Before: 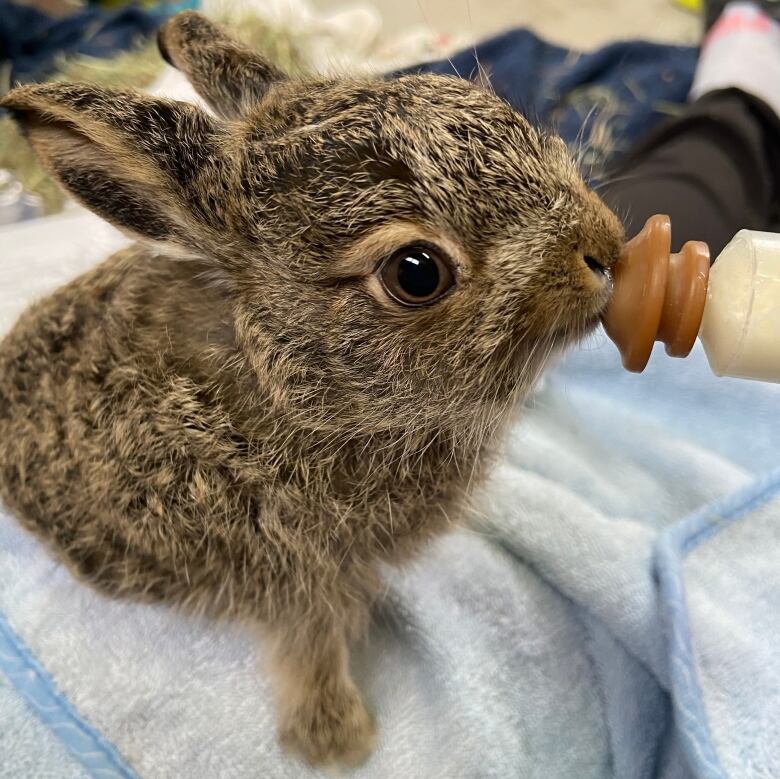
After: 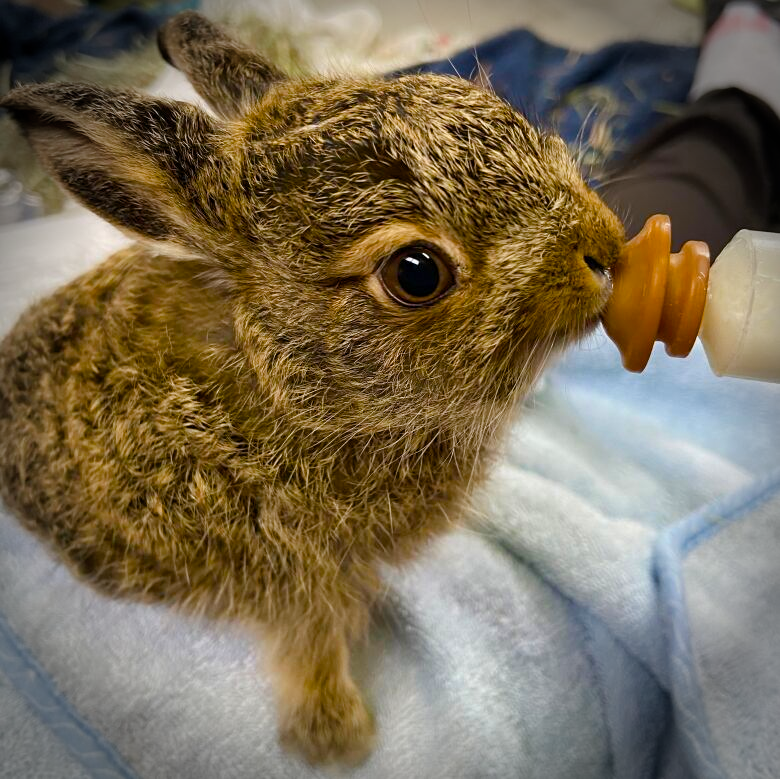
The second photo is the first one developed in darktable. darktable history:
vignetting: fall-off radius 31.48%, brightness -0.69
color balance rgb: perceptual saturation grading › global saturation 40.229%, perceptual saturation grading › highlights -25.485%, perceptual saturation grading › mid-tones 35.6%, perceptual saturation grading › shadows 35.98%, global vibrance 20%
